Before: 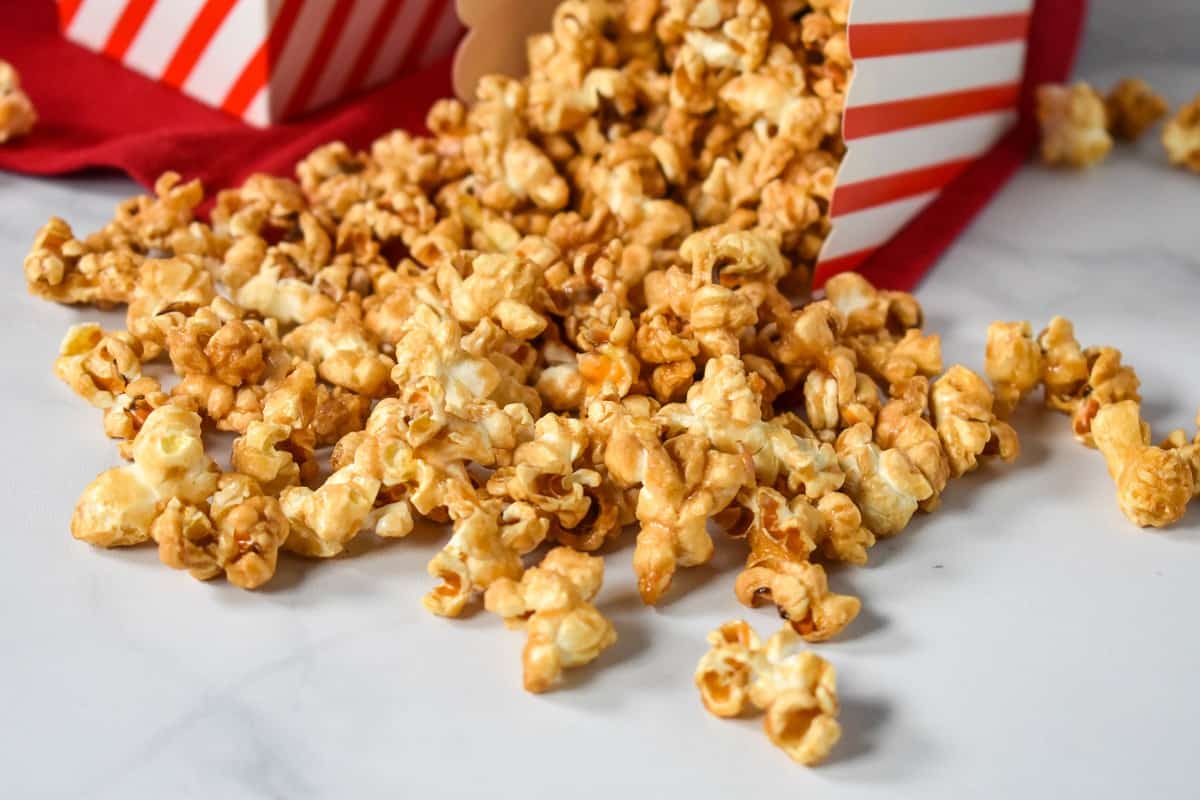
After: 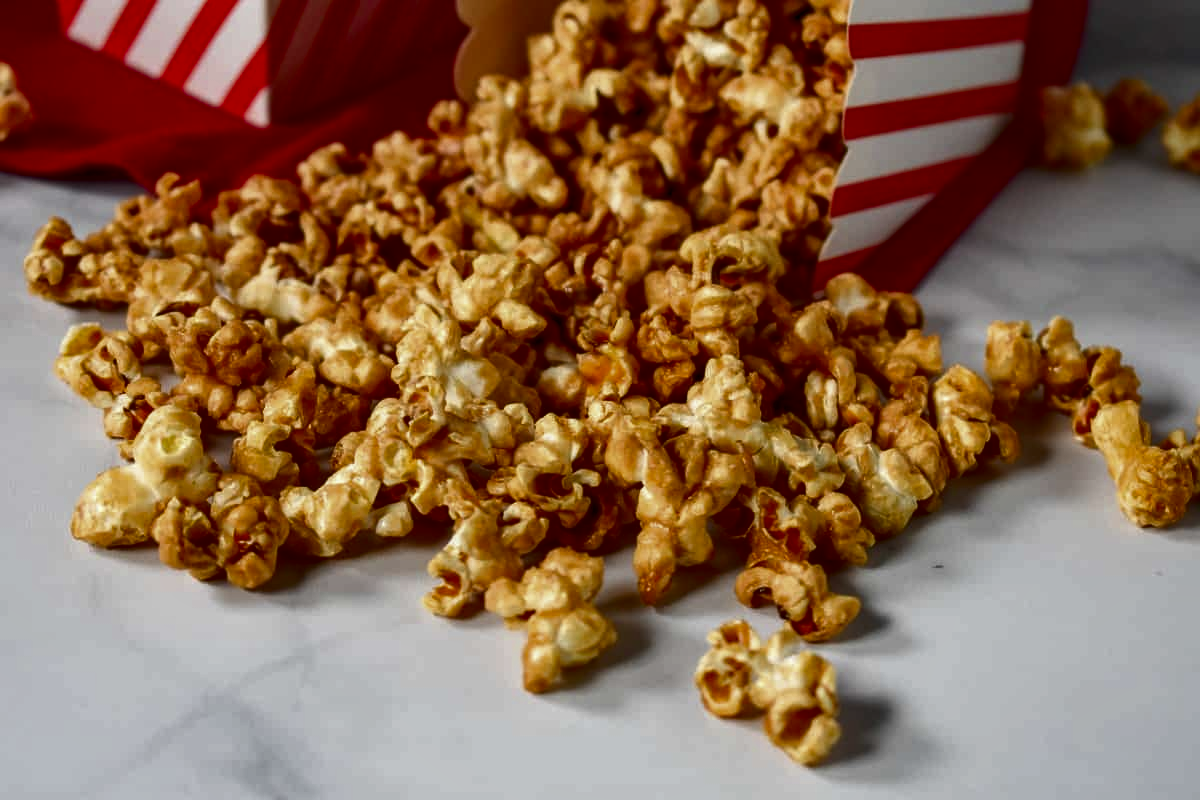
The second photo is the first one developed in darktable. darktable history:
contrast brightness saturation: brightness -0.52
local contrast: highlights 61%, shadows 106%, detail 107%, midtone range 0.529
